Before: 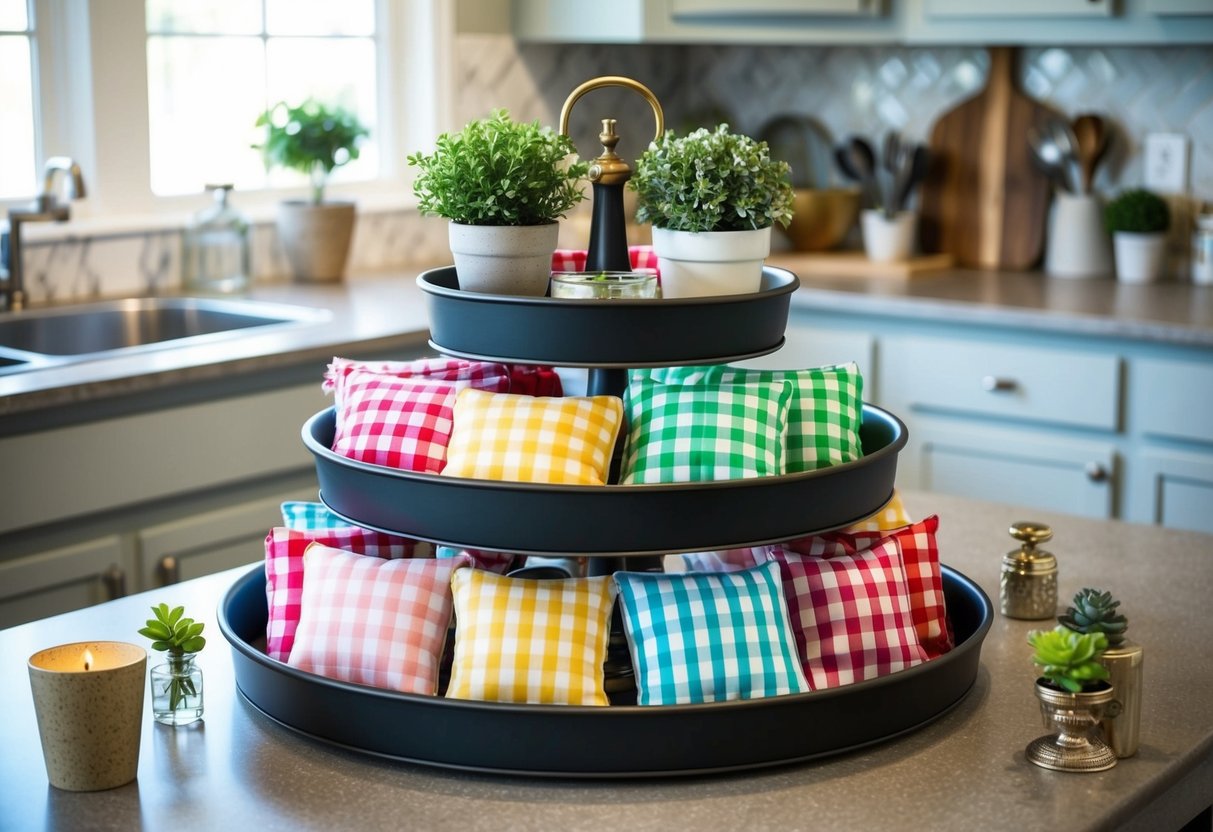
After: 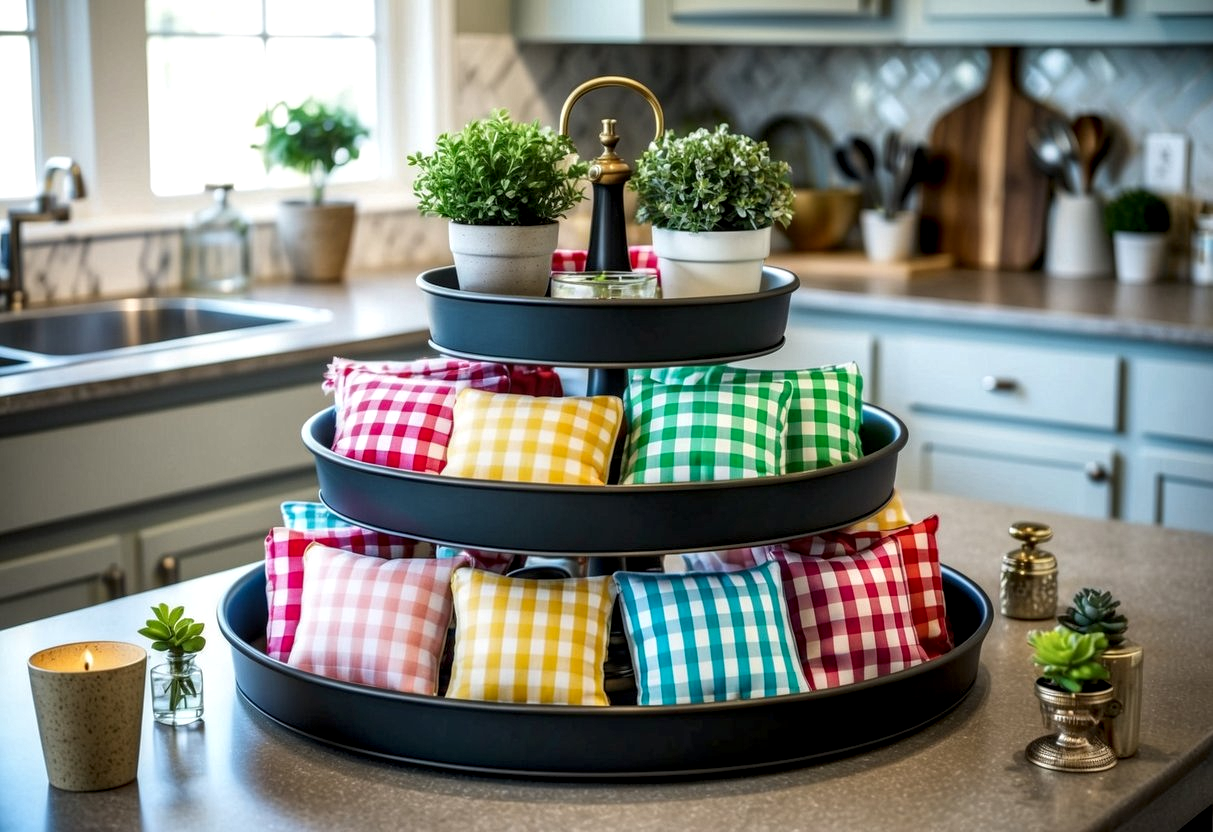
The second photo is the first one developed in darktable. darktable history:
local contrast: highlights 26%, detail 150%
